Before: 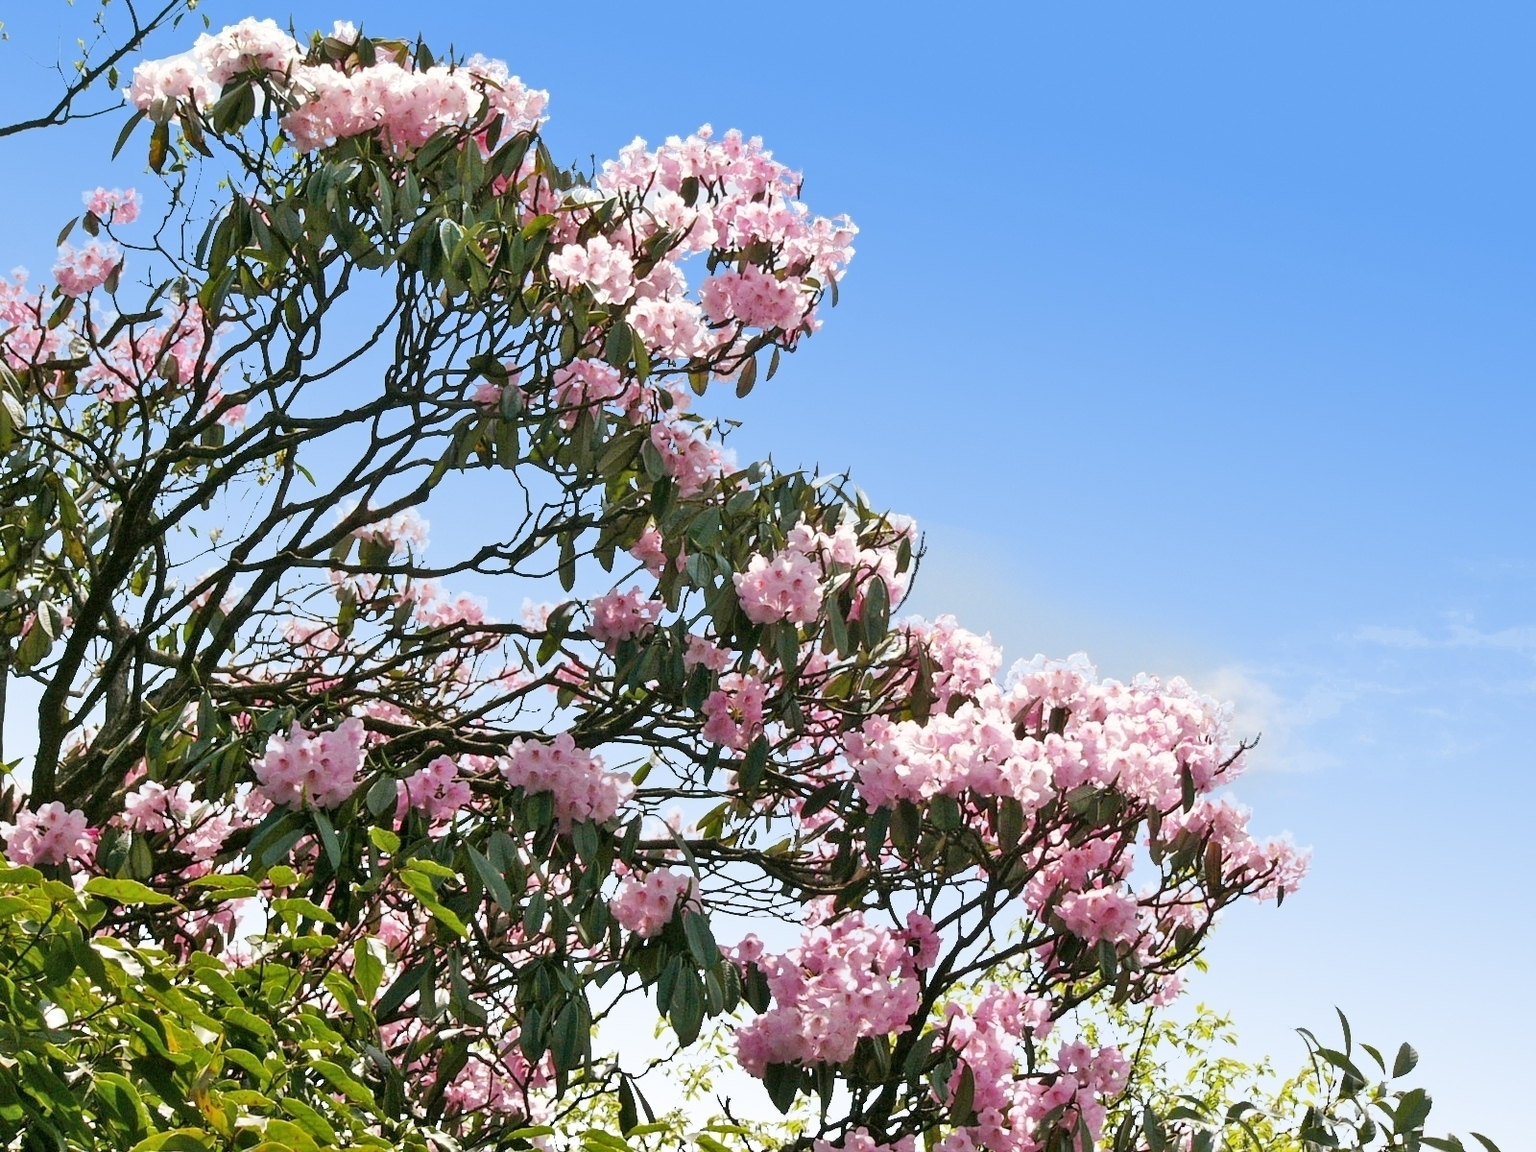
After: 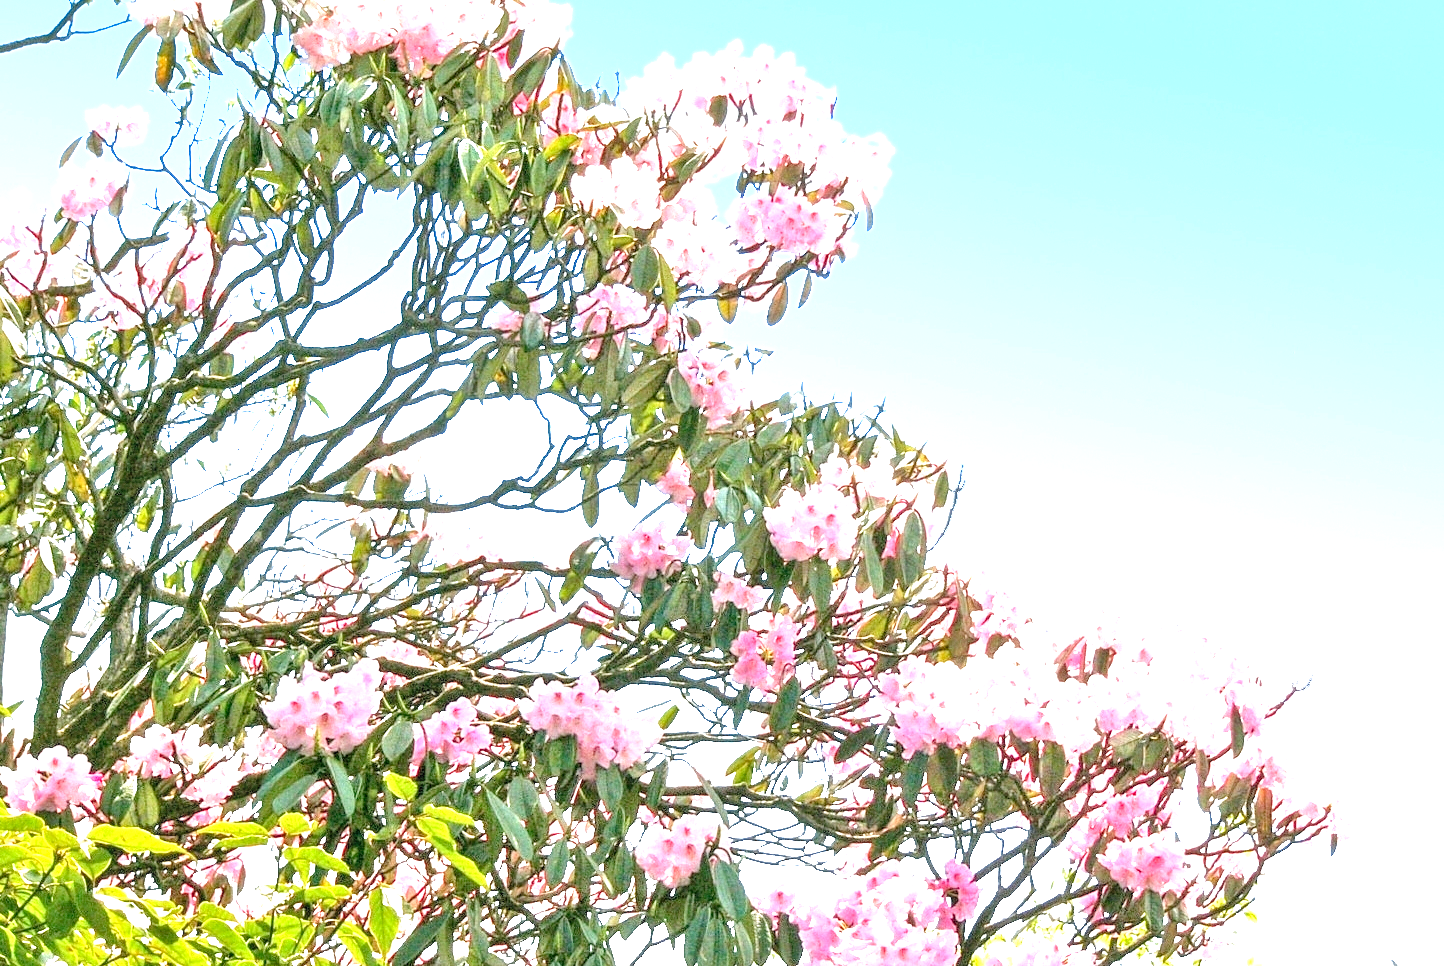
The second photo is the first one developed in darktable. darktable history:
crop: top 7.49%, right 9.717%, bottom 11.943%
levels: levels [0.036, 0.364, 0.827]
local contrast: on, module defaults
exposure: exposure 1.137 EV, compensate highlight preservation false
white balance: emerald 1
